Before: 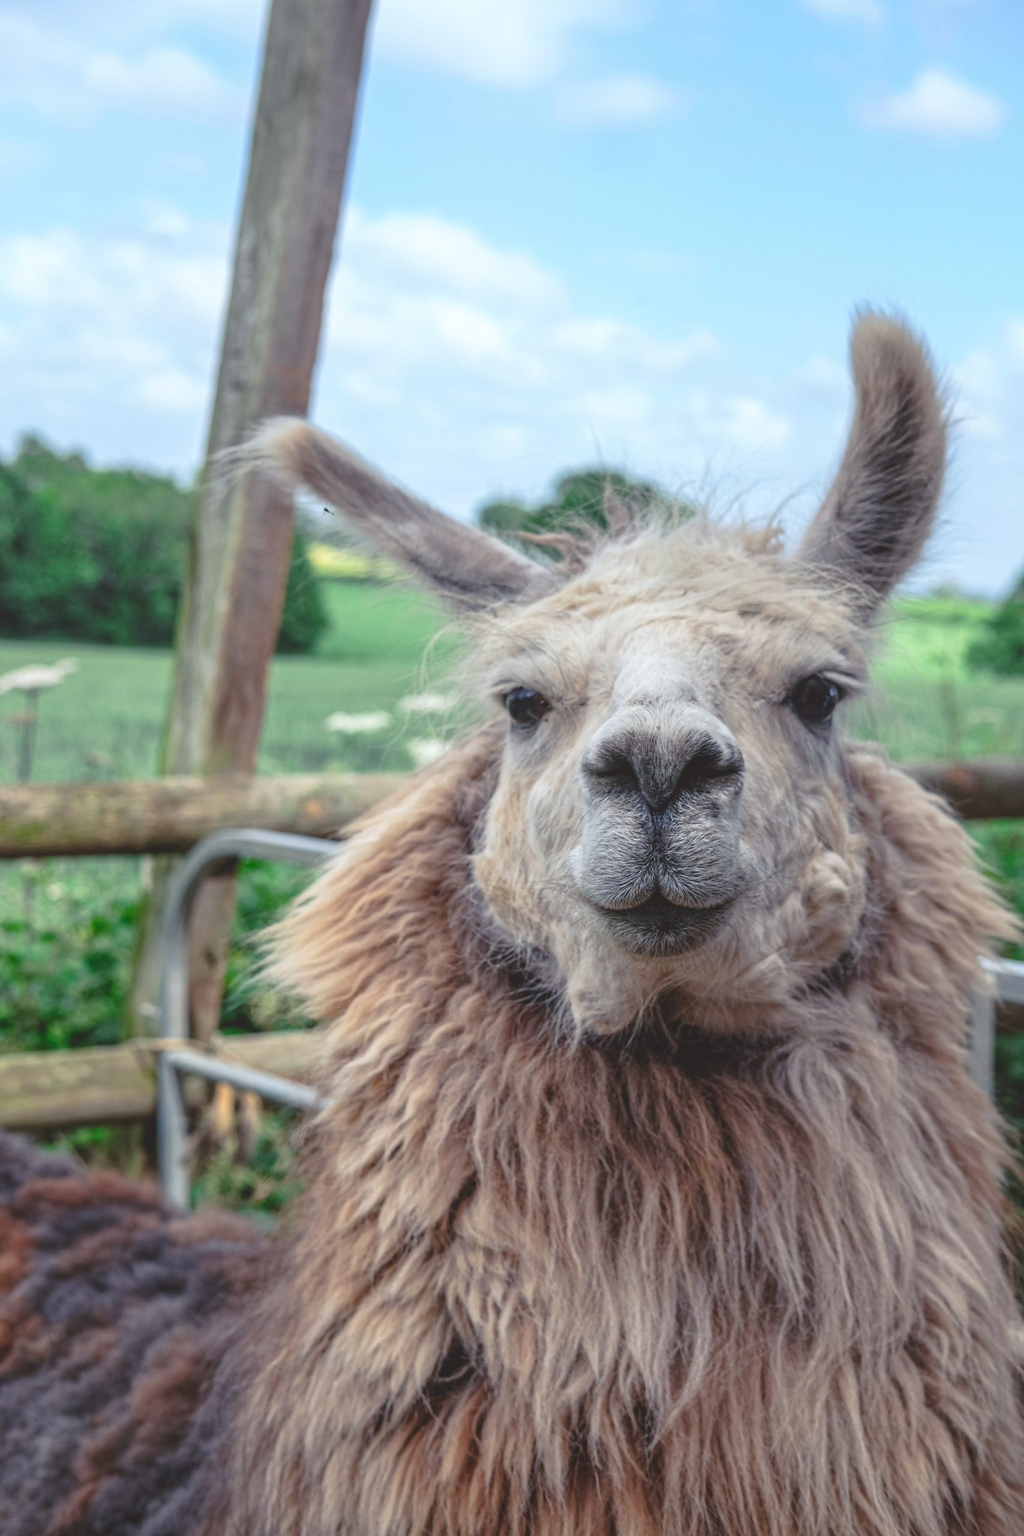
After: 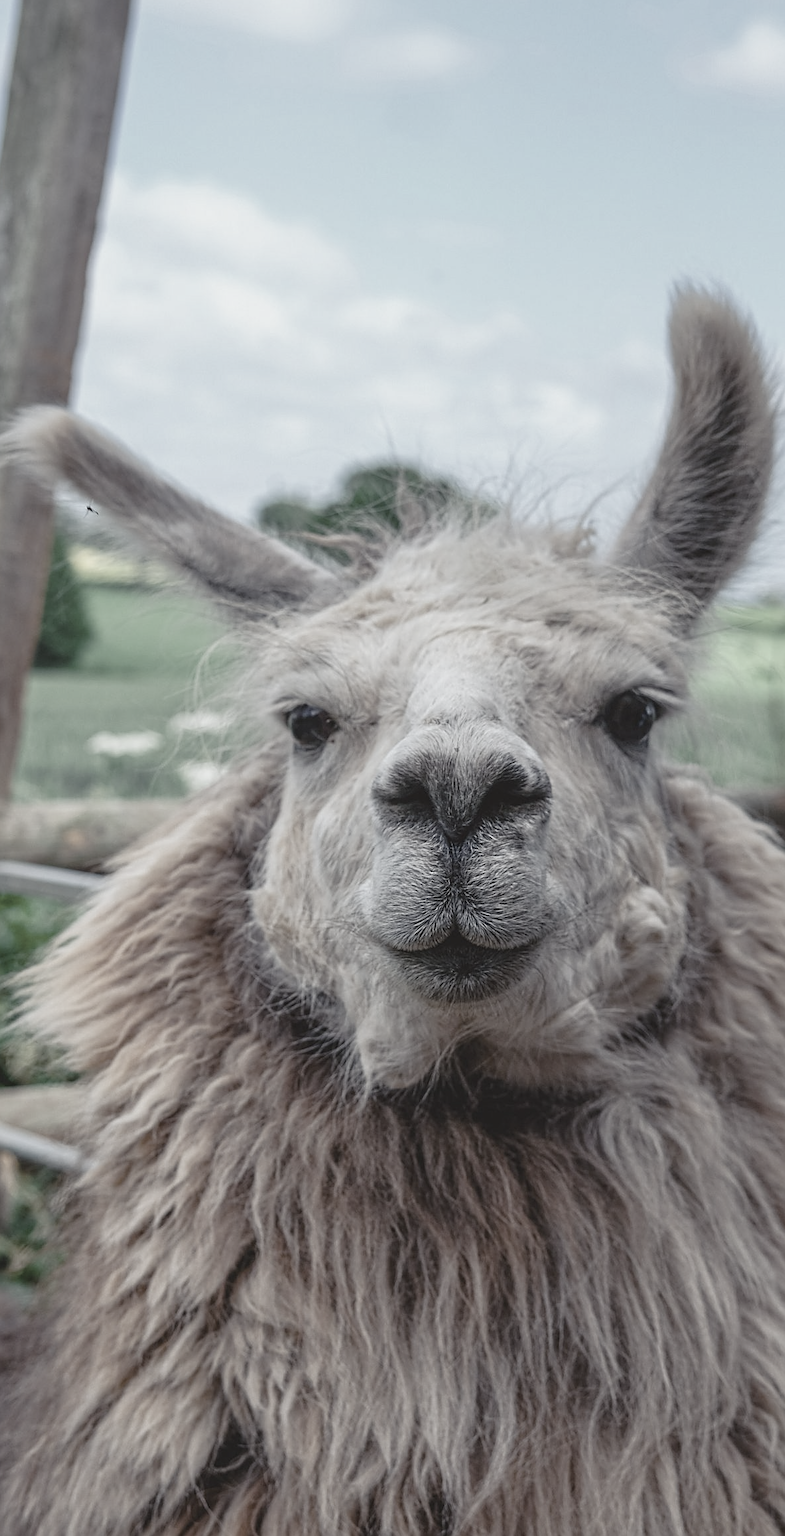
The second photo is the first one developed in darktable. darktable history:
crop and rotate: left 23.968%, top 3.271%, right 6.61%, bottom 6.249%
color correction: highlights b* 0.051, saturation 0.262
exposure: black level correction 0.002, exposure -0.199 EV, compensate highlight preservation false
sharpen: on, module defaults
color balance rgb: perceptual saturation grading › global saturation 27.936%, perceptual saturation grading › highlights -24.791%, perceptual saturation grading › mid-tones 25.559%, perceptual saturation grading › shadows 49.382%, global vibrance 20%
